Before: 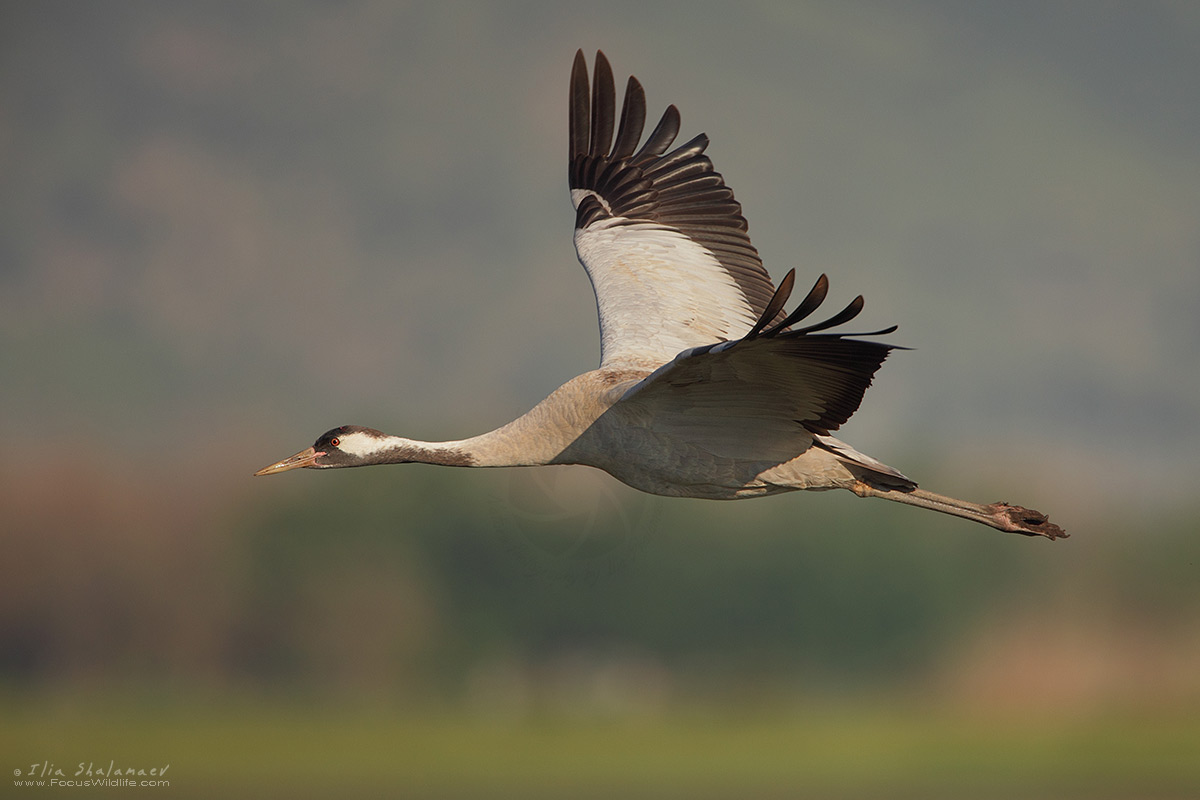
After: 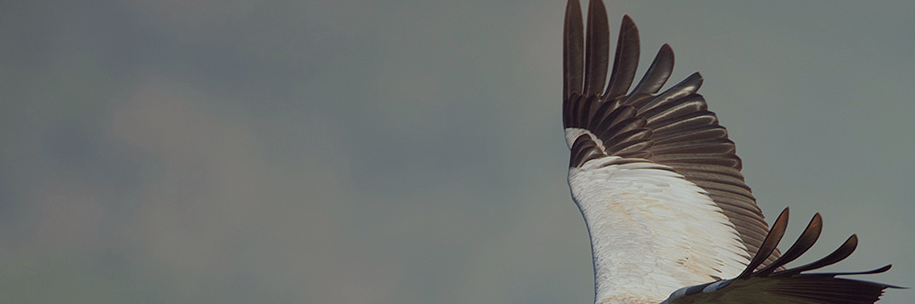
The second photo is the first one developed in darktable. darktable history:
color balance: lift [1, 1.001, 0.999, 1.001], gamma [1, 1.004, 1.007, 0.993], gain [1, 0.991, 0.987, 1.013], contrast 7.5%, contrast fulcrum 10%, output saturation 115%
color balance rgb: perceptual saturation grading › global saturation -27.94%, hue shift -2.27°, contrast -21.26%
white balance: red 0.925, blue 1.046
crop: left 0.579%, top 7.627%, right 23.167%, bottom 54.275%
